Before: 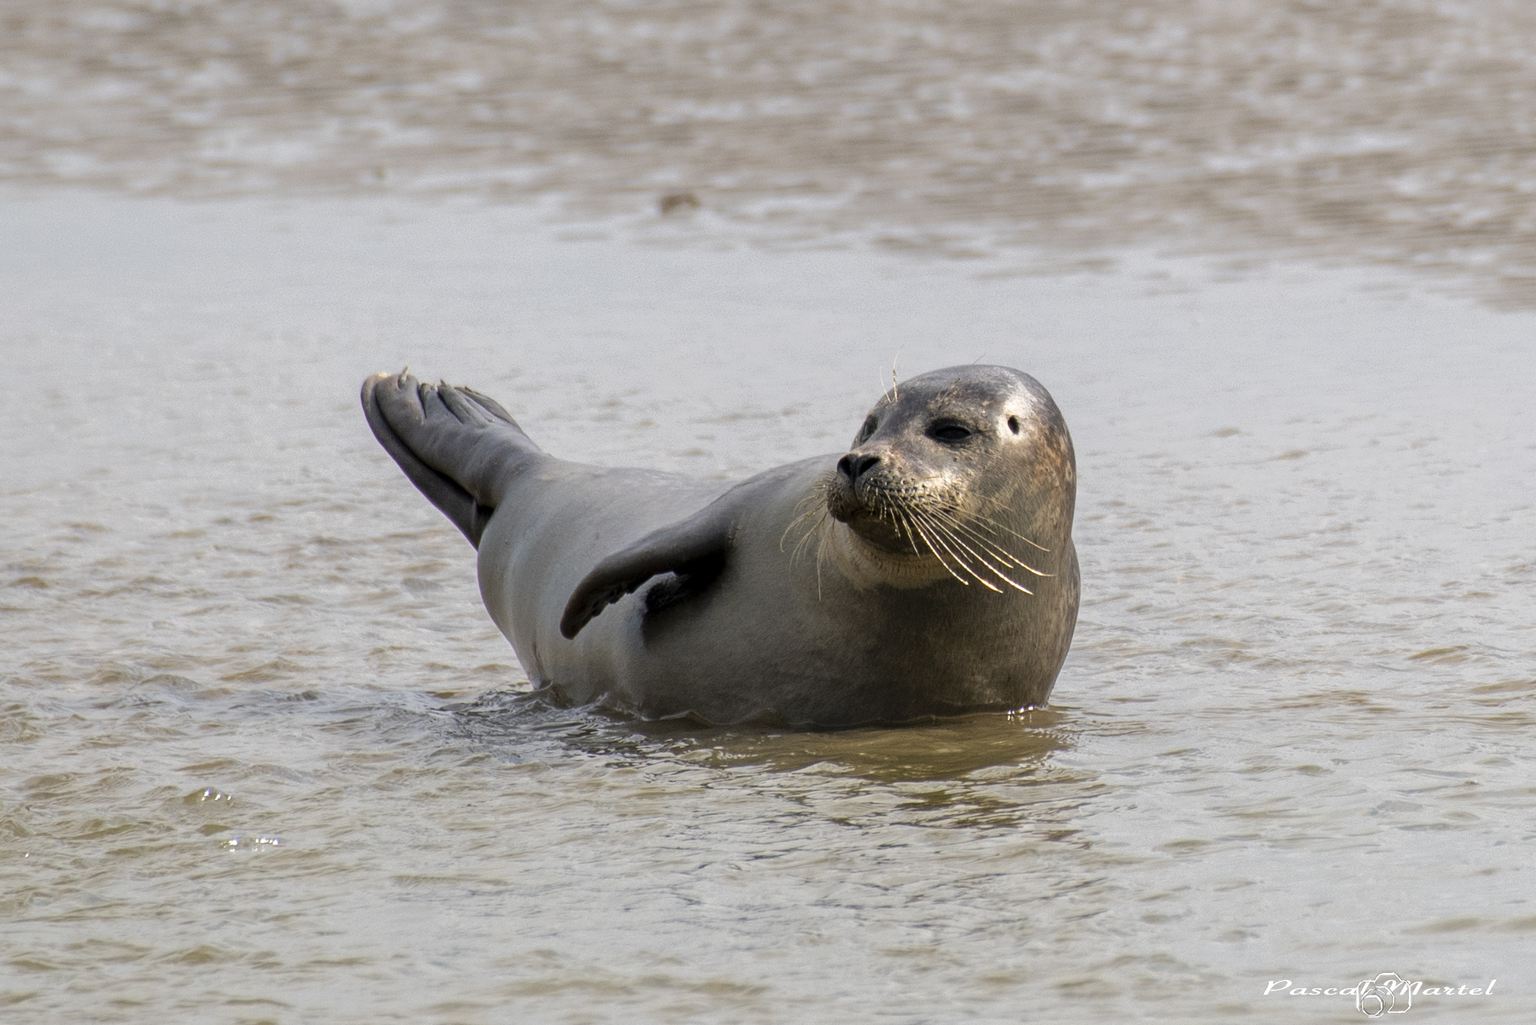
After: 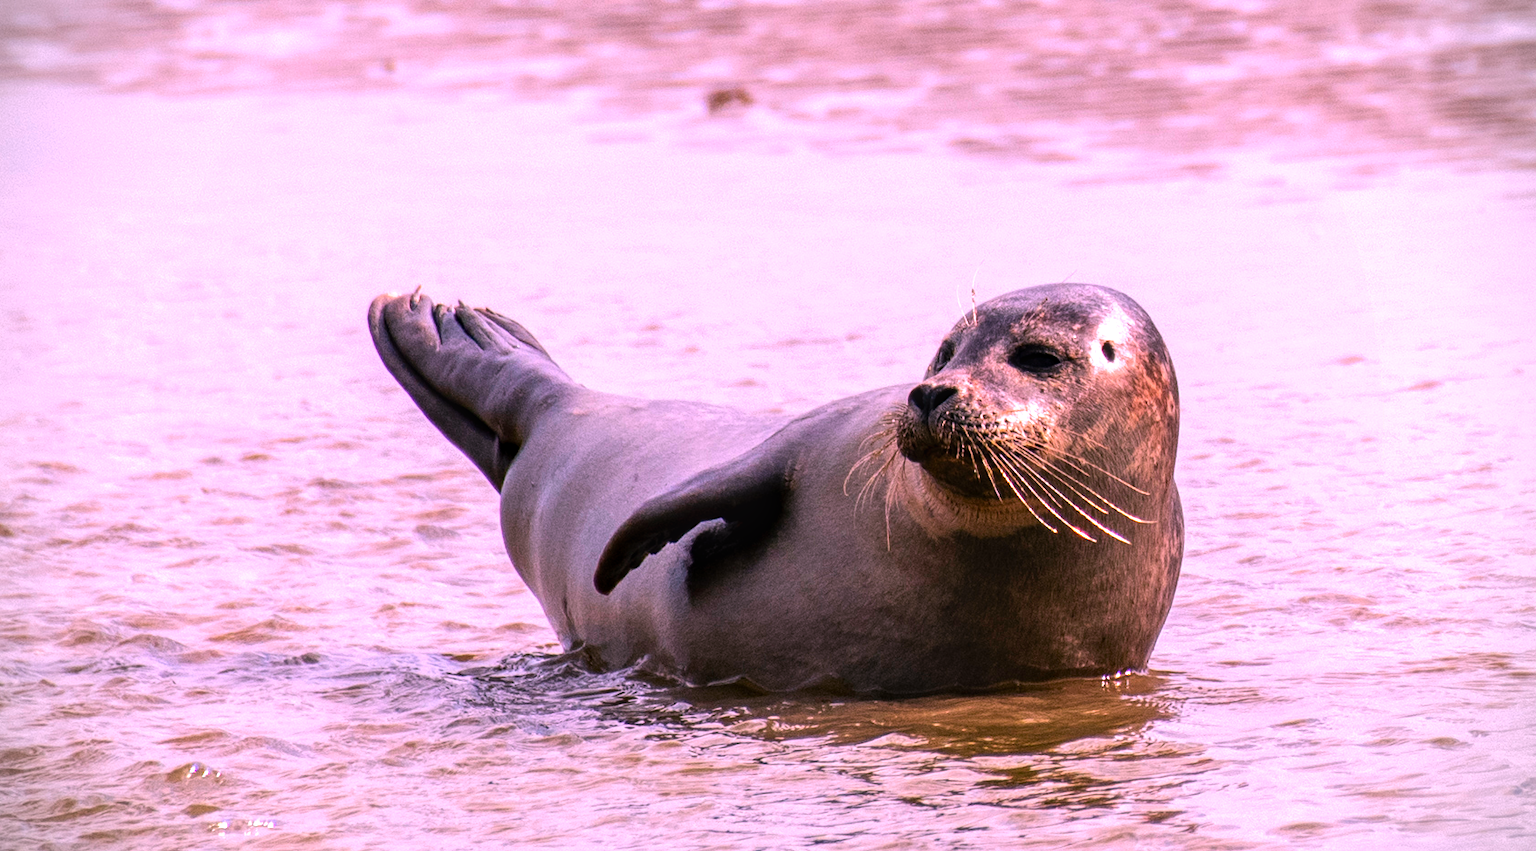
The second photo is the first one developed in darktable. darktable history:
tone equalizer: -8 EV -0.753 EV, -7 EV -0.718 EV, -6 EV -0.612 EV, -5 EV -0.397 EV, -3 EV 0.386 EV, -2 EV 0.6 EV, -1 EV 0.688 EV, +0 EV 0.774 EV, edges refinement/feathering 500, mask exposure compensation -1.57 EV, preserve details no
vignetting: dithering 8-bit output, unbound false
local contrast: on, module defaults
crop and rotate: left 2.417%, top 11.275%, right 9.416%, bottom 15.44%
color correction: highlights a* 19.06, highlights b* -12.2, saturation 1.7
